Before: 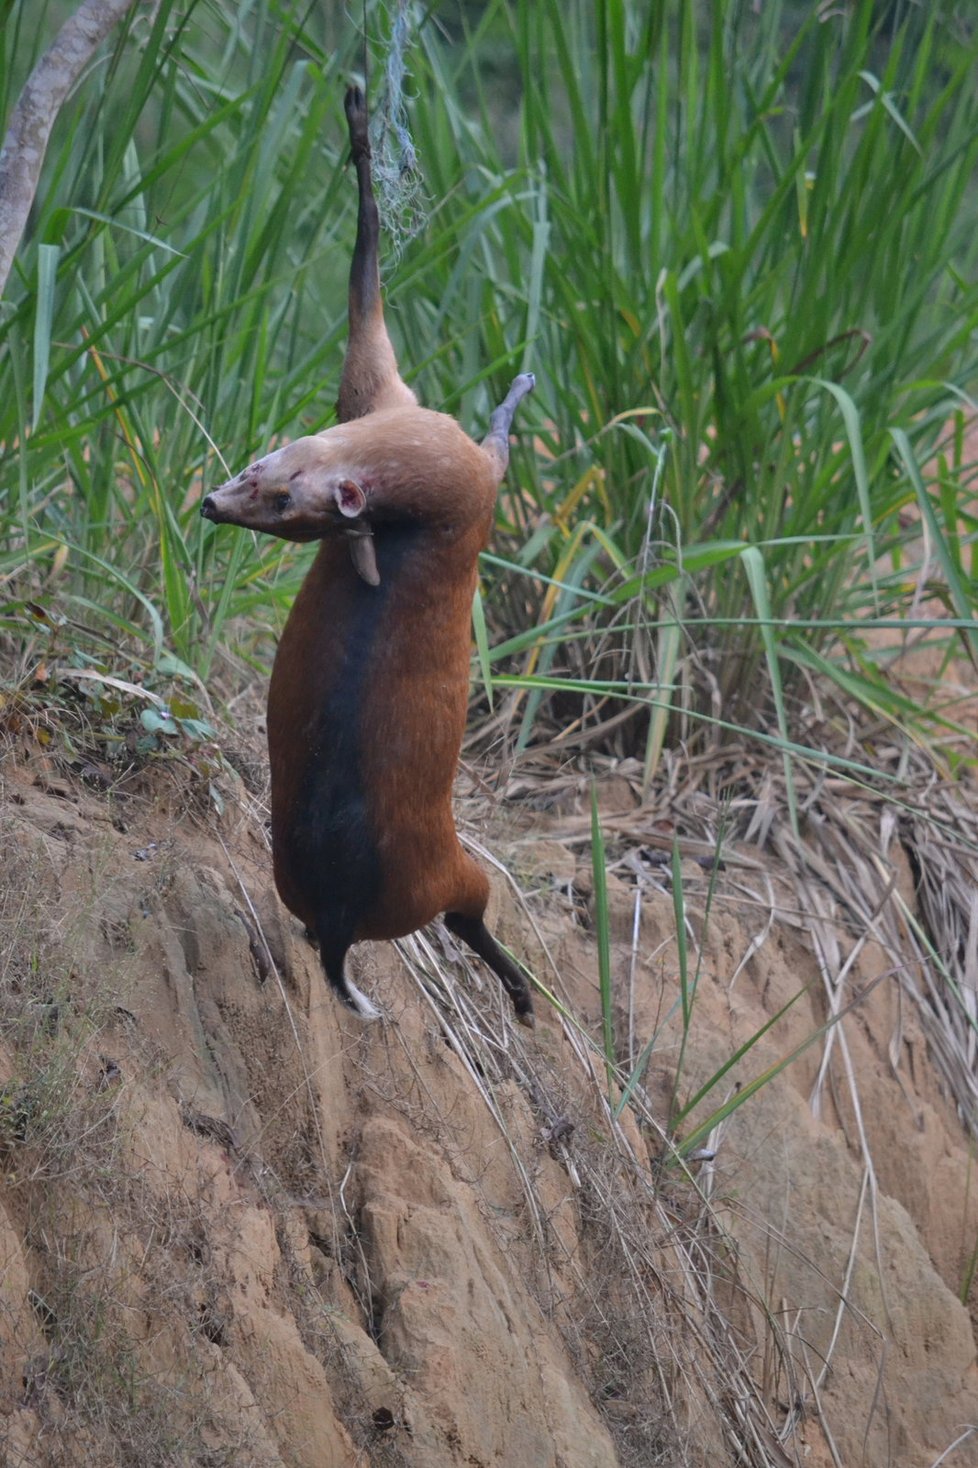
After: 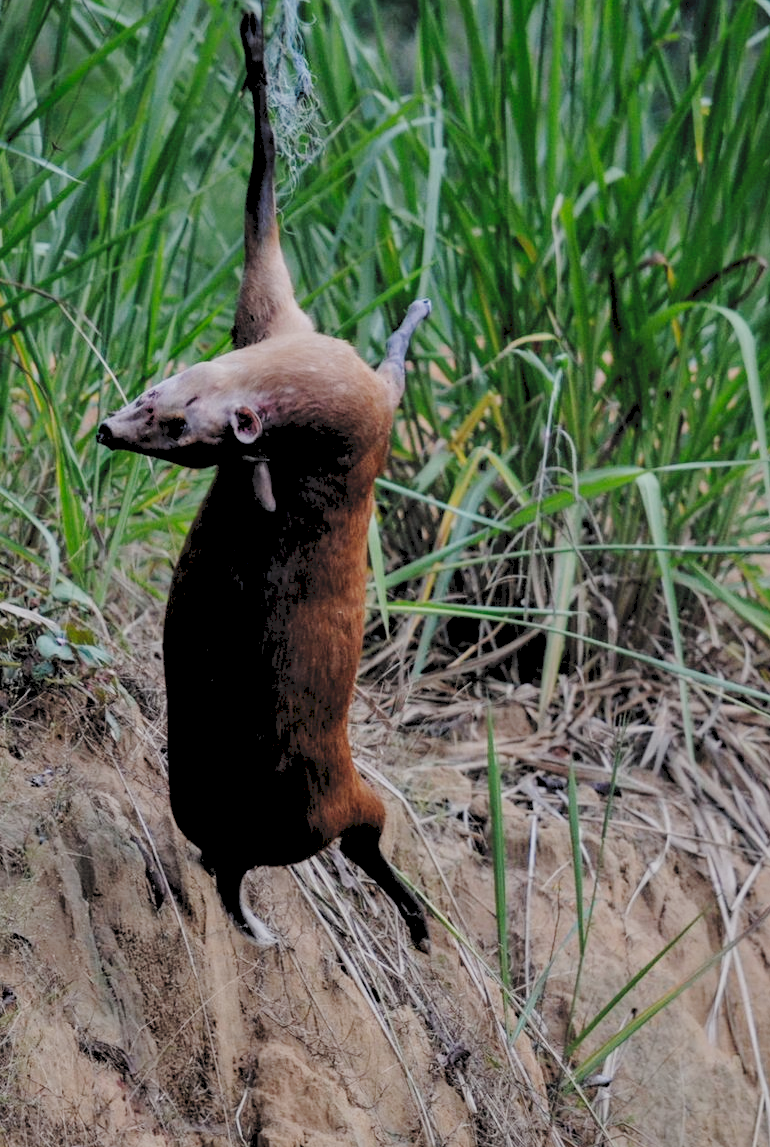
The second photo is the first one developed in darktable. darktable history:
rgb levels: levels [[0.034, 0.472, 0.904], [0, 0.5, 1], [0, 0.5, 1]]
crop and rotate: left 10.77%, top 5.1%, right 10.41%, bottom 16.76%
tone curve: curves: ch0 [(0, 0) (0.003, 0.117) (0.011, 0.118) (0.025, 0.123) (0.044, 0.13) (0.069, 0.137) (0.1, 0.149) (0.136, 0.157) (0.177, 0.184) (0.224, 0.217) (0.277, 0.257) (0.335, 0.324) (0.399, 0.406) (0.468, 0.511) (0.543, 0.609) (0.623, 0.712) (0.709, 0.8) (0.801, 0.877) (0.898, 0.938) (1, 1)], preserve colors none
filmic rgb: black relative exposure -7 EV, white relative exposure 6 EV, threshold 3 EV, target black luminance 0%, hardness 2.73, latitude 61.22%, contrast 0.691, highlights saturation mix 10%, shadows ↔ highlights balance -0.073%, preserve chrominance no, color science v4 (2020), iterations of high-quality reconstruction 10, contrast in shadows soft, contrast in highlights soft, enable highlight reconstruction true
local contrast: on, module defaults
